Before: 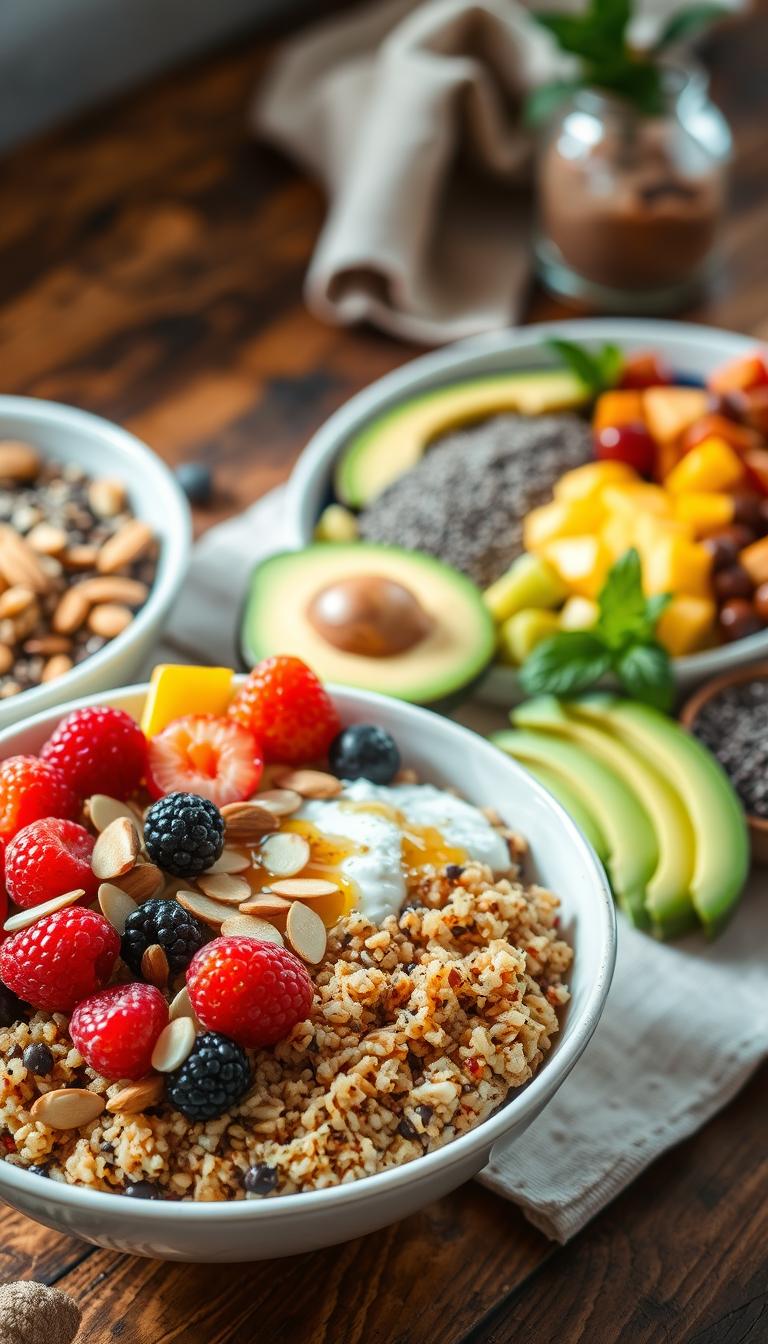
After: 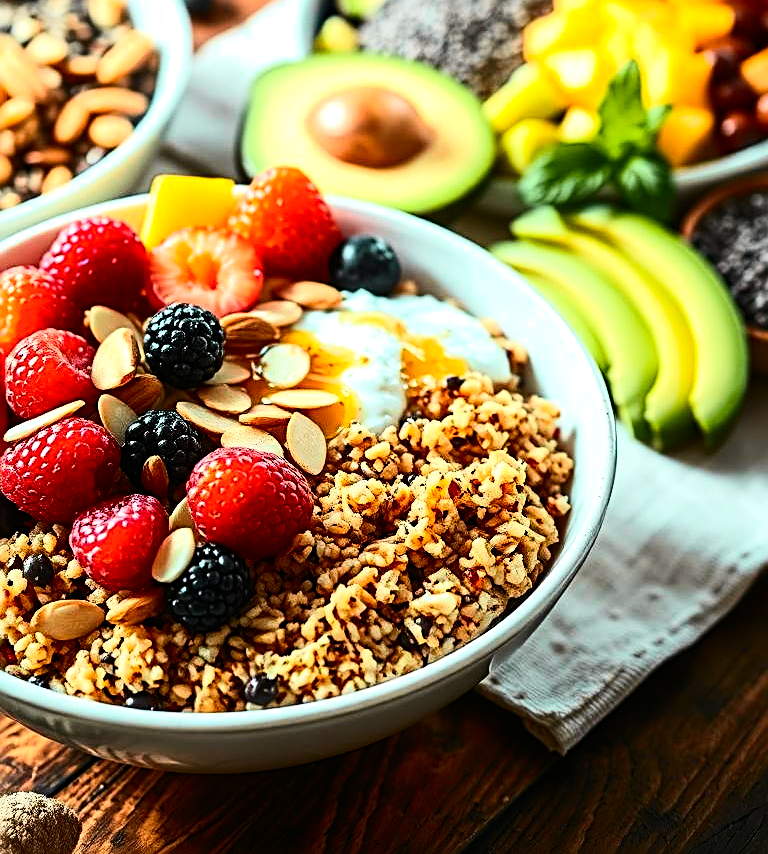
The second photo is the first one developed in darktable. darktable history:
tone equalizer: -8 EV -1.08 EV, -7 EV -1.01 EV, -6 EV -0.867 EV, -5 EV -0.578 EV, -3 EV 0.578 EV, -2 EV 0.867 EV, -1 EV 1.01 EV, +0 EV 1.08 EV, edges refinement/feathering 500, mask exposure compensation -1.57 EV, preserve details no
sharpen: radius 2.676, amount 0.669
tone curve: curves: ch0 [(0, 0) (0.131, 0.116) (0.316, 0.345) (0.501, 0.584) (0.629, 0.732) (0.812, 0.888) (1, 0.974)]; ch1 [(0, 0) (0.366, 0.367) (0.475, 0.462) (0.494, 0.496) (0.504, 0.499) (0.553, 0.584) (1, 1)]; ch2 [(0, 0) (0.333, 0.346) (0.375, 0.375) (0.424, 0.43) (0.476, 0.492) (0.502, 0.502) (0.533, 0.556) (0.566, 0.599) (0.614, 0.653) (1, 1)], color space Lab, independent channels, preserve colors none
exposure: exposure -0.293 EV, compensate highlight preservation false
color balance rgb: perceptual saturation grading › global saturation 10%, global vibrance 20%
crop and rotate: top 36.435%
